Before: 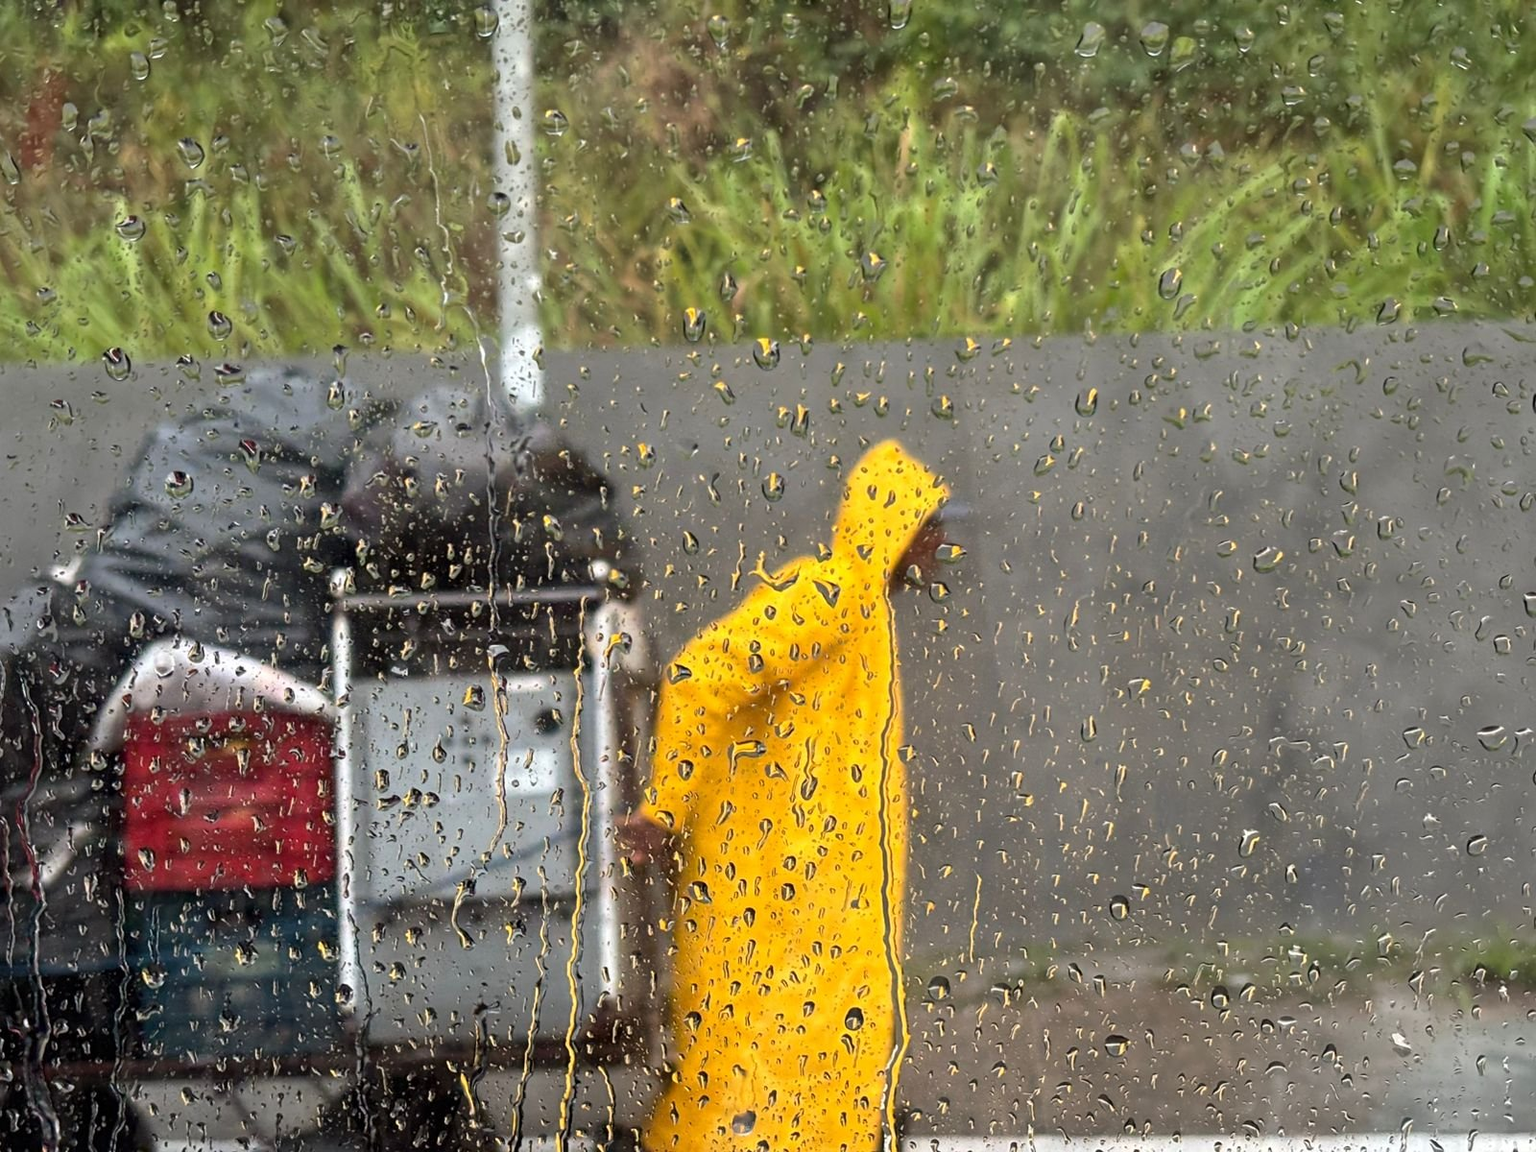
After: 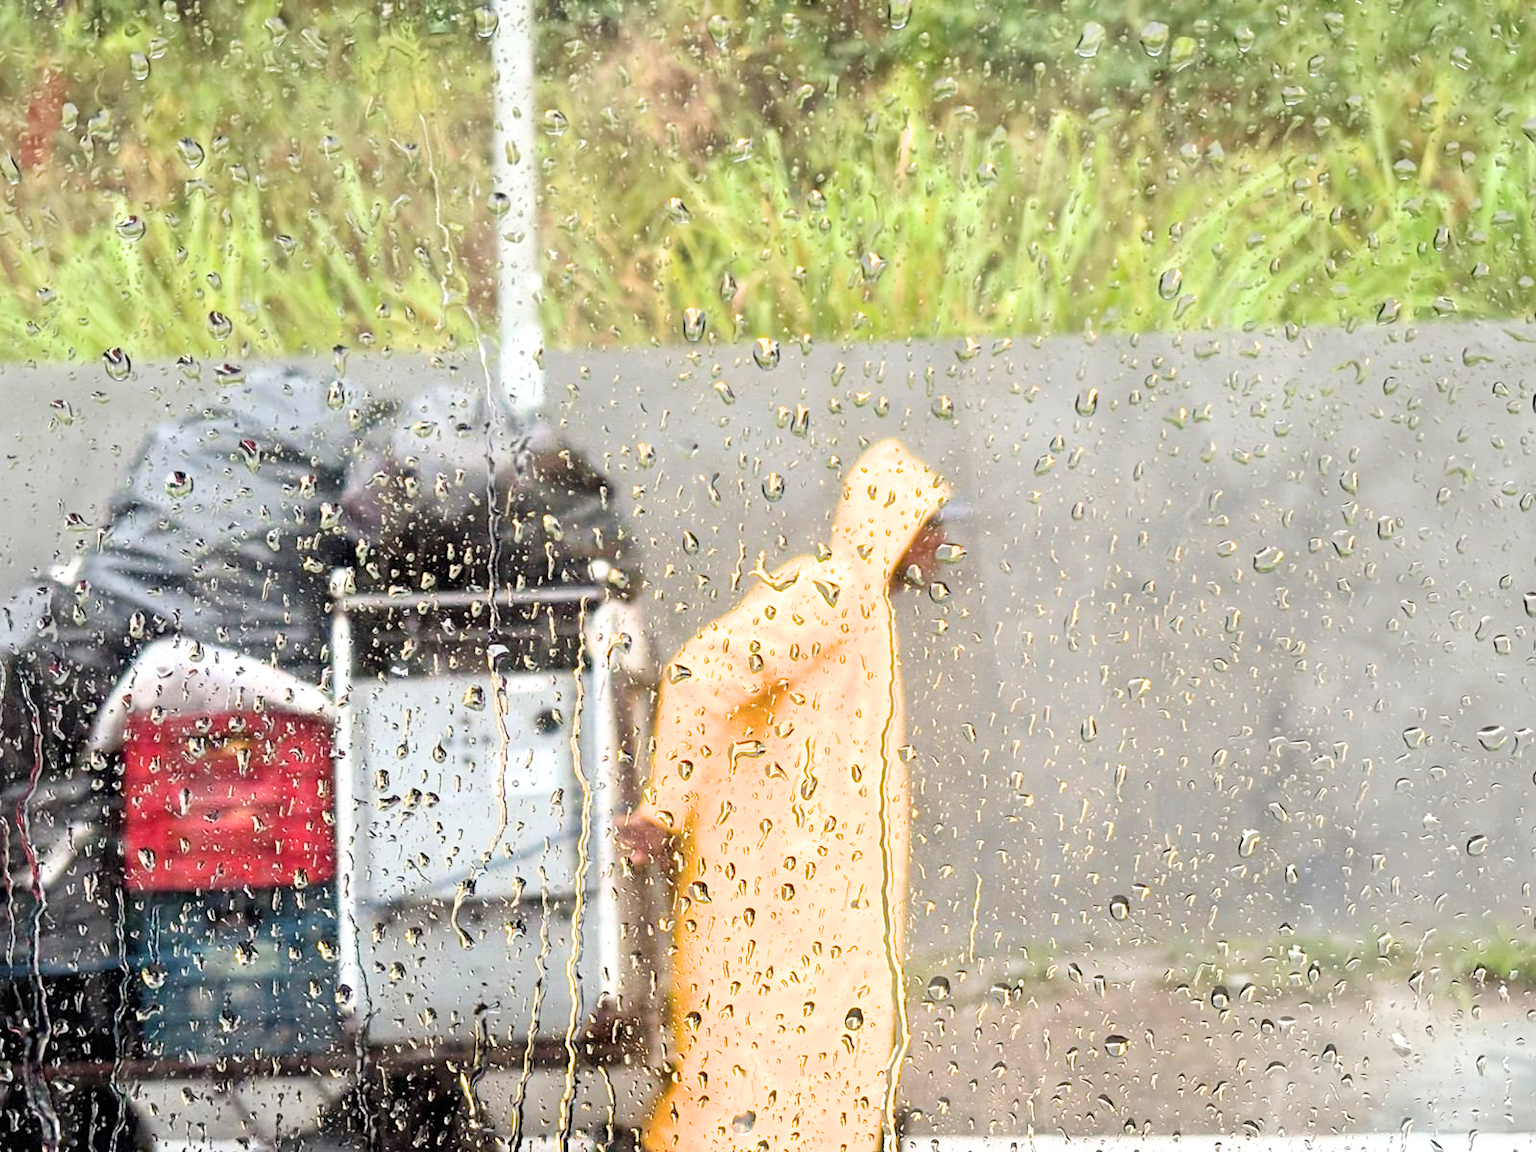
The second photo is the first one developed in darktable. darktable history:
exposure: black level correction 0, exposure 1.675 EV, compensate exposure bias true, compensate highlight preservation false
filmic rgb: white relative exposure 3.8 EV, hardness 4.35
